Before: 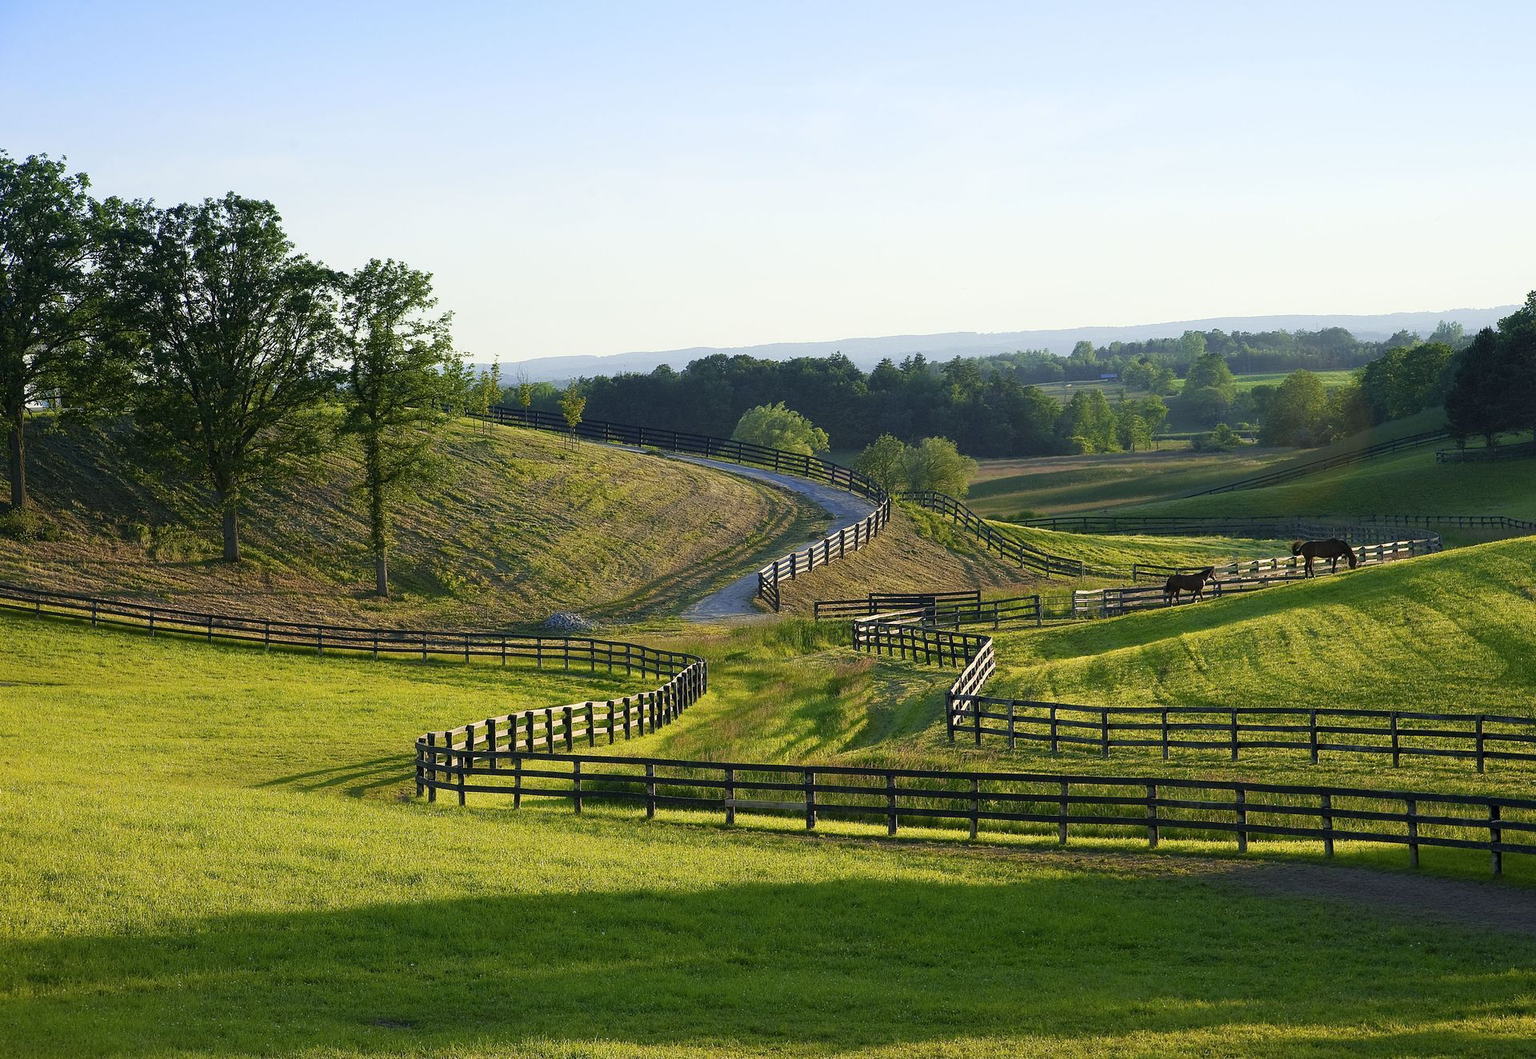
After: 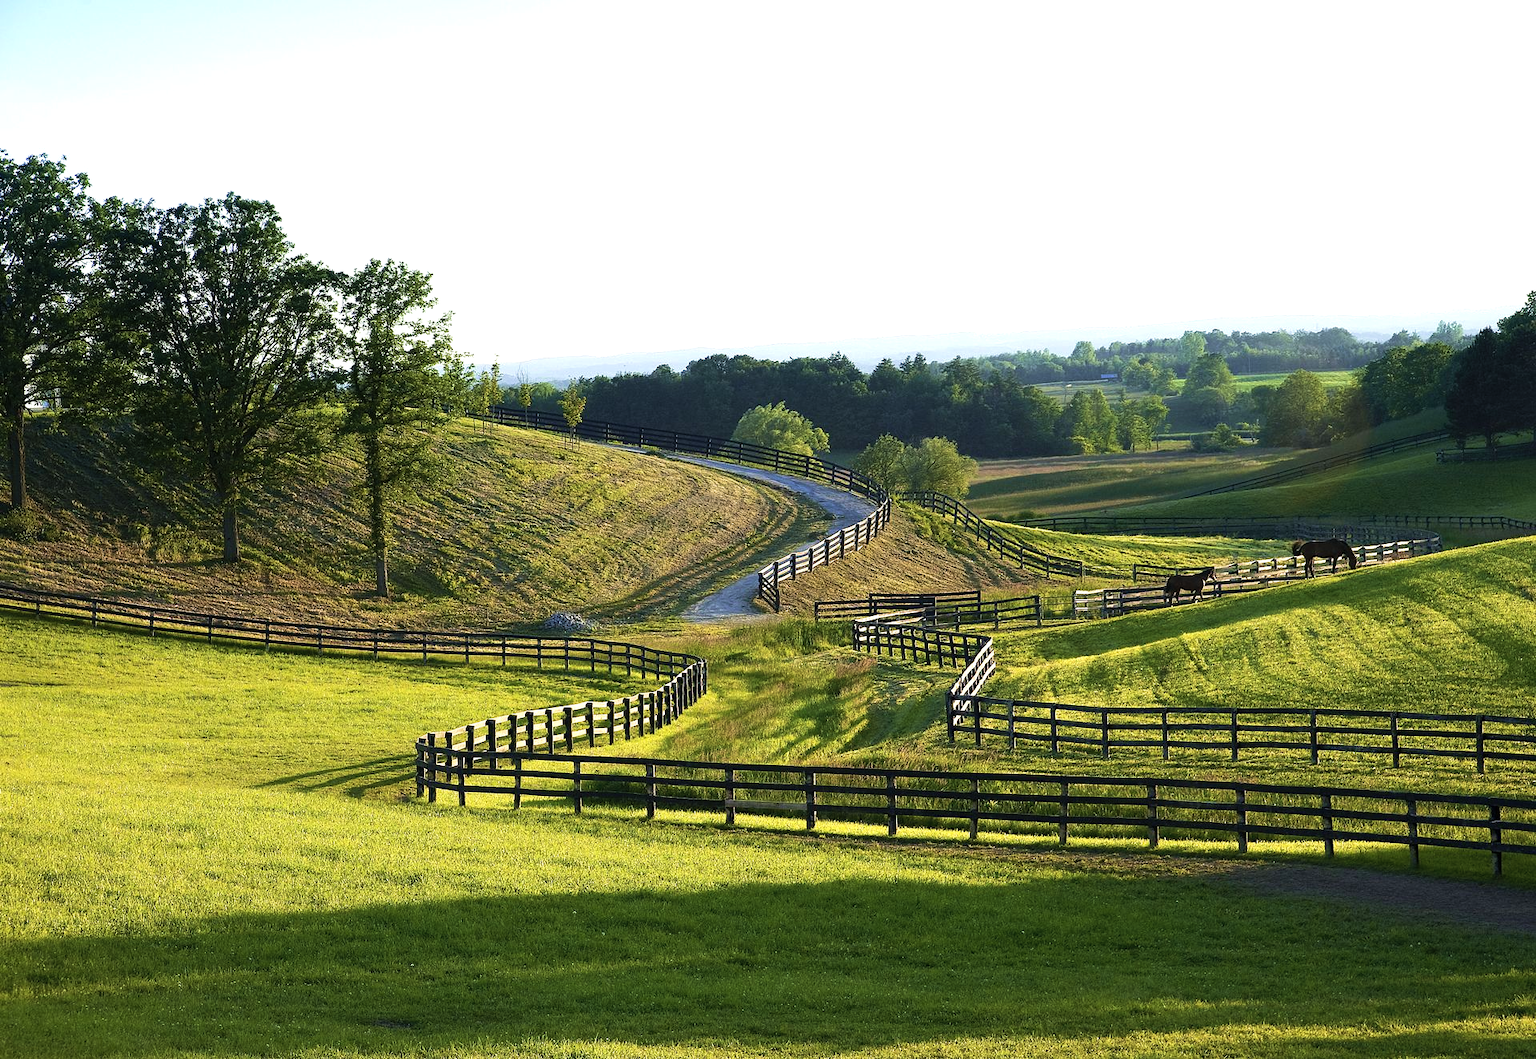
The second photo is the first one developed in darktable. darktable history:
tone equalizer: -8 EV -0.75 EV, -7 EV -0.7 EV, -6 EV -0.6 EV, -5 EV -0.4 EV, -3 EV 0.4 EV, -2 EV 0.6 EV, -1 EV 0.7 EV, +0 EV 0.75 EV, edges refinement/feathering 500, mask exposure compensation -1.57 EV, preserve details no
velvia: strength 30%
contrast brightness saturation: contrast 0.05, brightness 0.06, saturation 0.01
